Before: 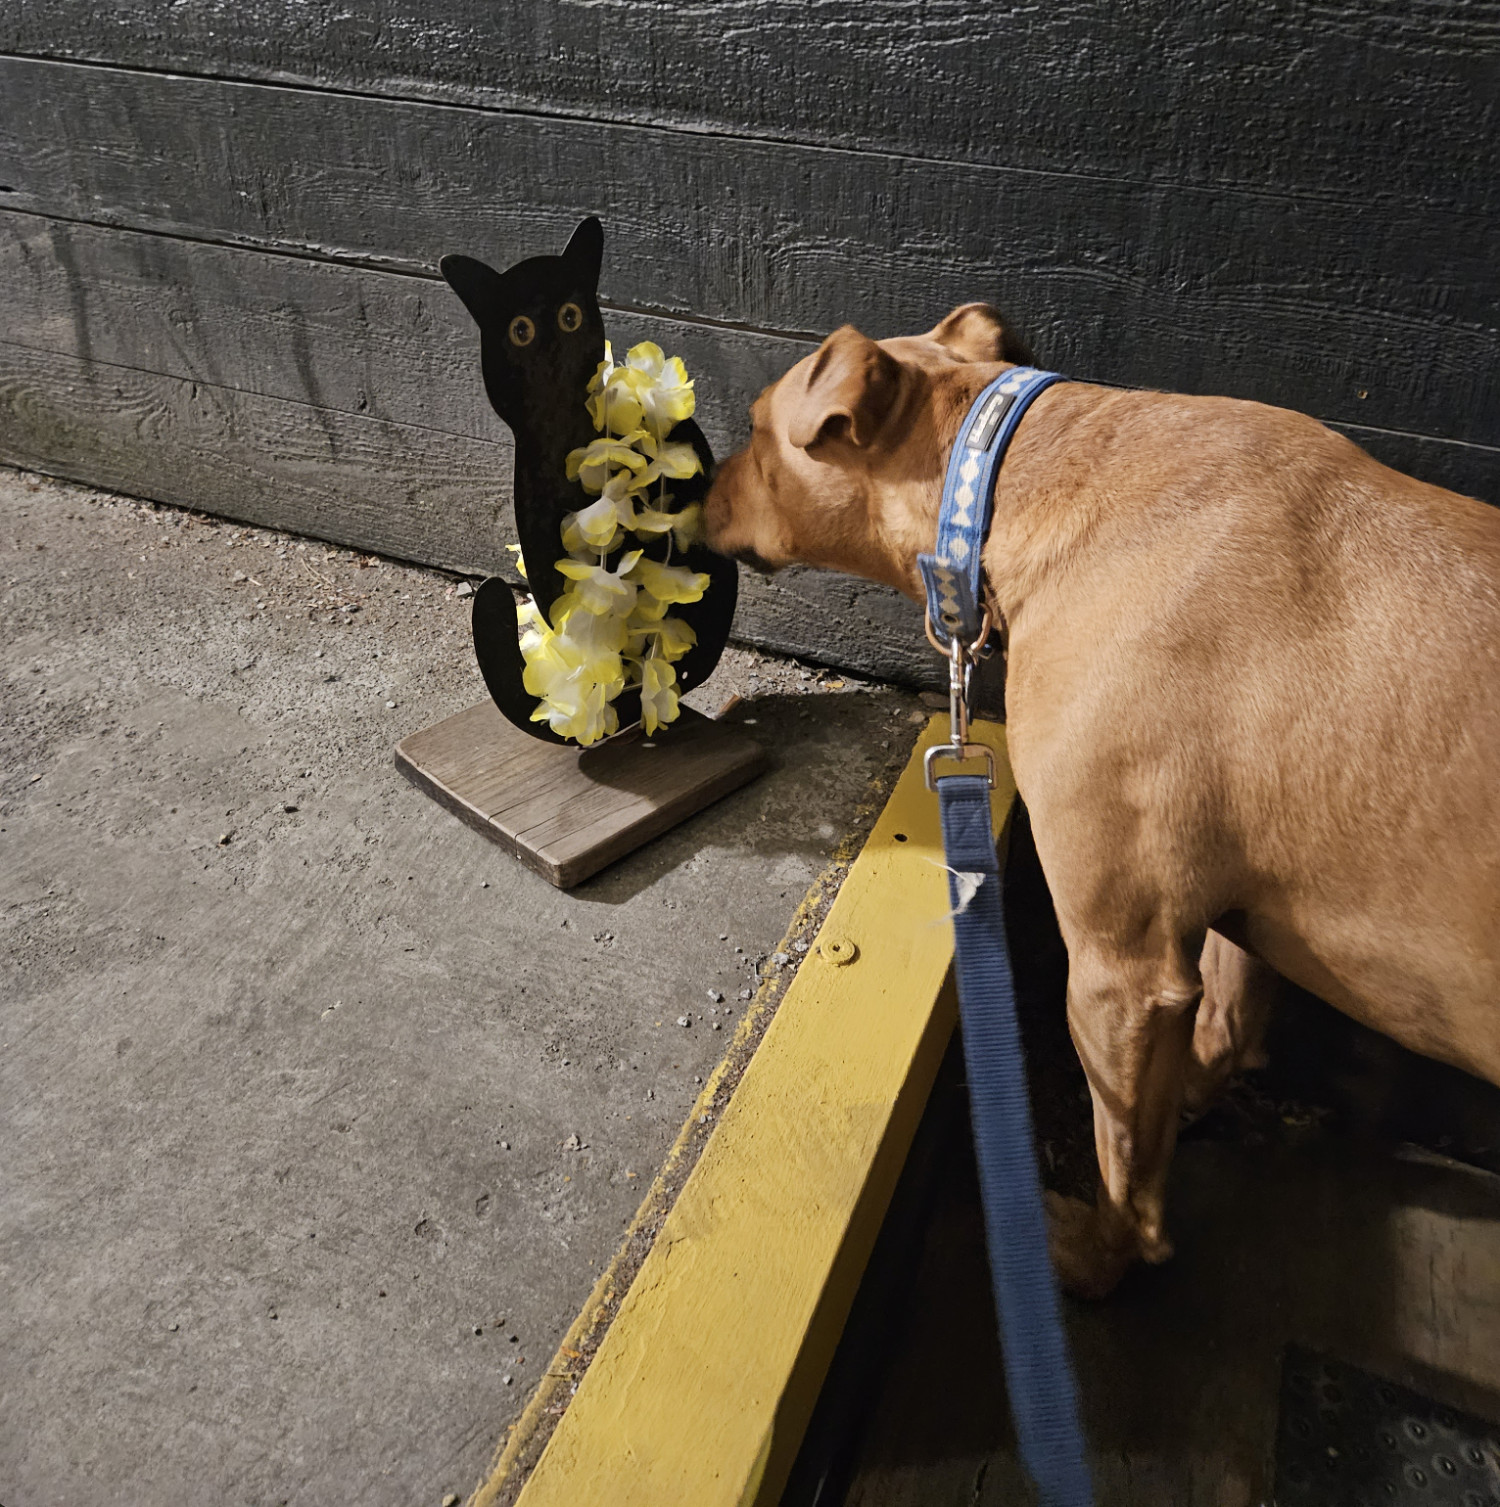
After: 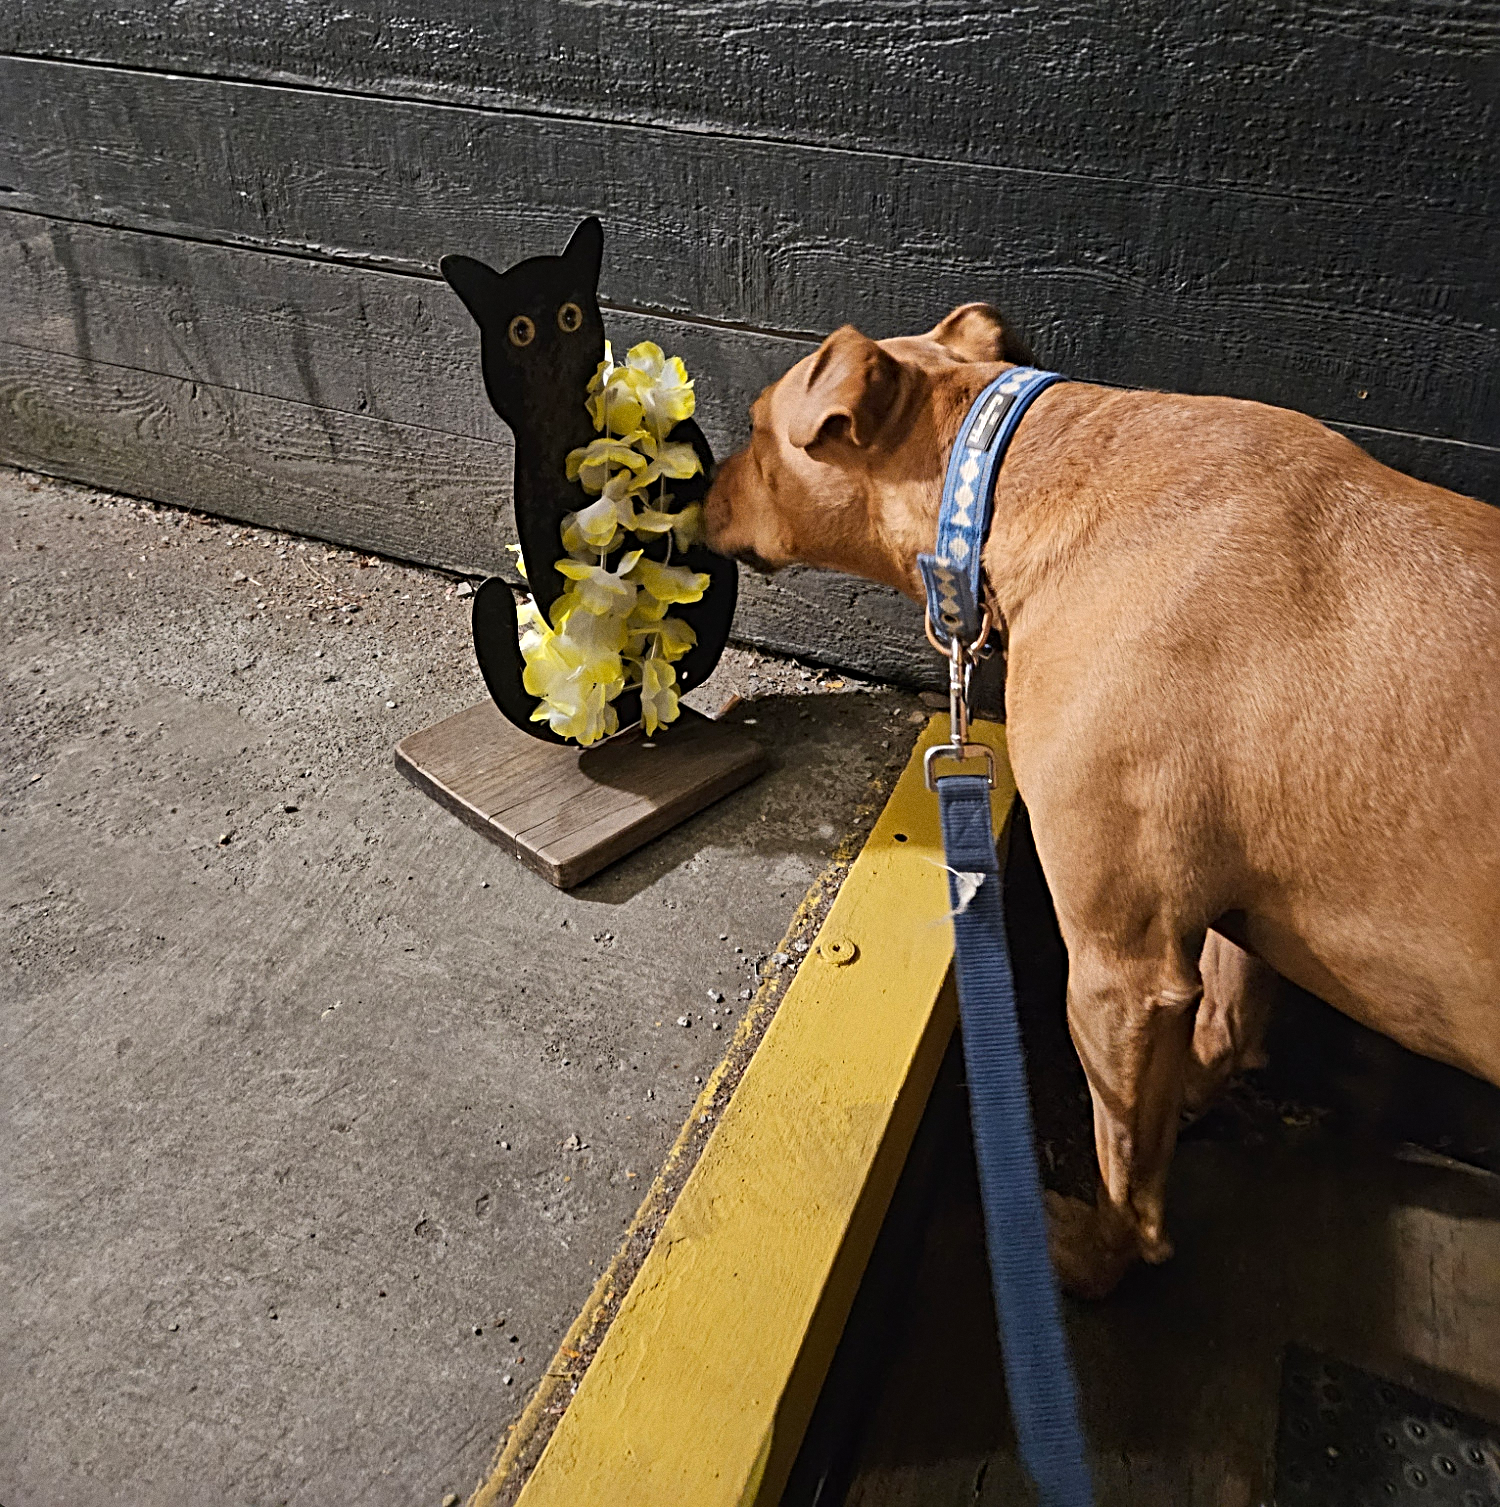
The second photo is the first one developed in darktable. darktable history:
grain: coarseness 0.09 ISO
sharpen: radius 4
tone equalizer: on, module defaults
